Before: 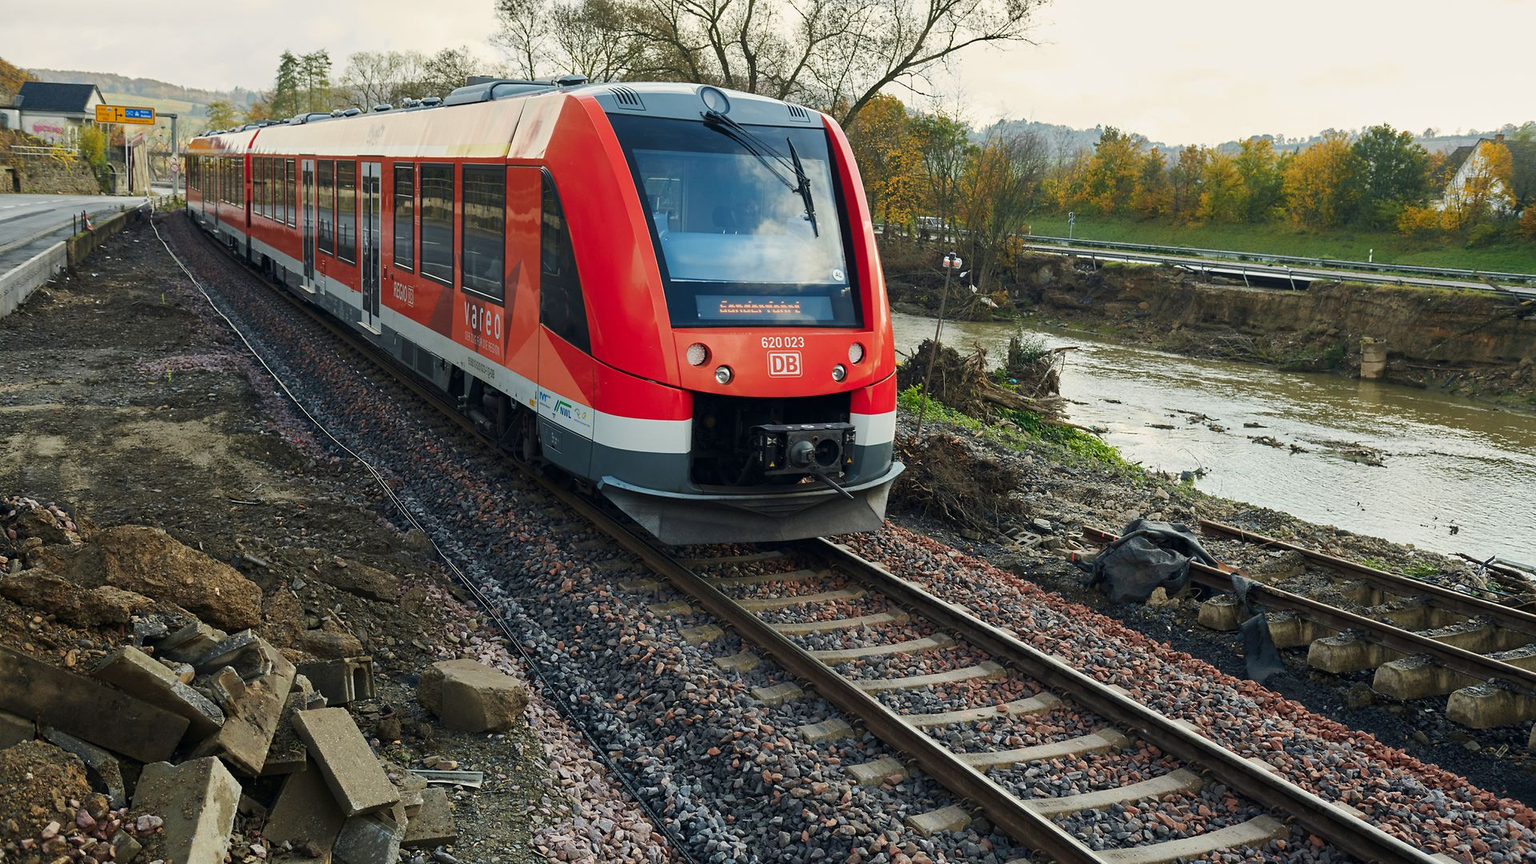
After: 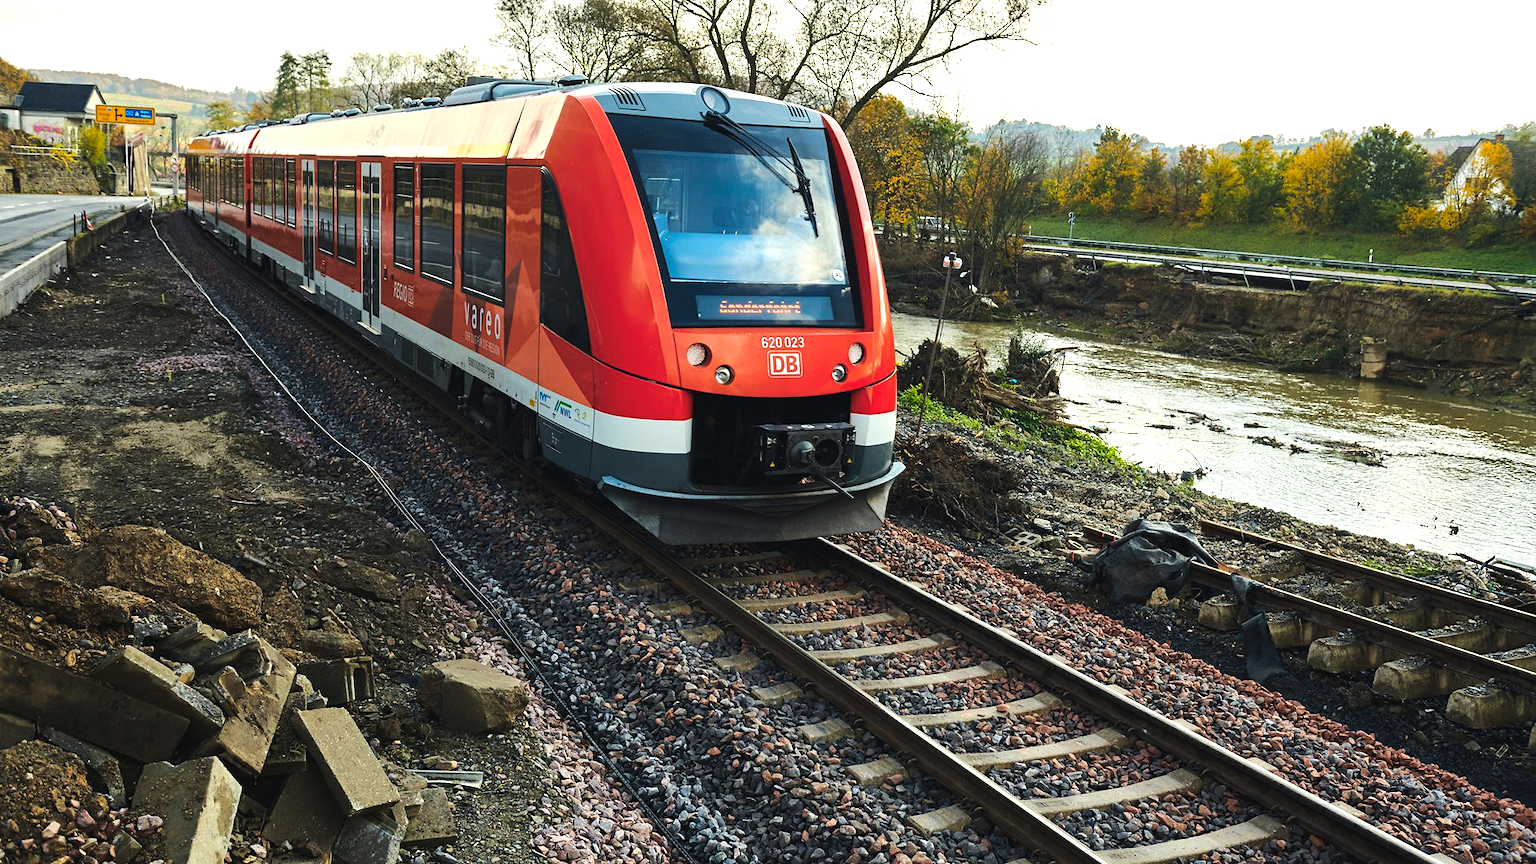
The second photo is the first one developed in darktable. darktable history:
contrast equalizer: octaves 7, y [[0.5, 0.502, 0.506, 0.511, 0.52, 0.537], [0.5 ×6], [0.505, 0.509, 0.518, 0.534, 0.553, 0.561], [0 ×6], [0 ×6]]
color balance rgb: global offset › luminance 0.71%, perceptual saturation grading › global saturation -11.5%, perceptual brilliance grading › highlights 17.77%, perceptual brilliance grading › mid-tones 31.71%, perceptual brilliance grading › shadows -31.01%, global vibrance 50%
